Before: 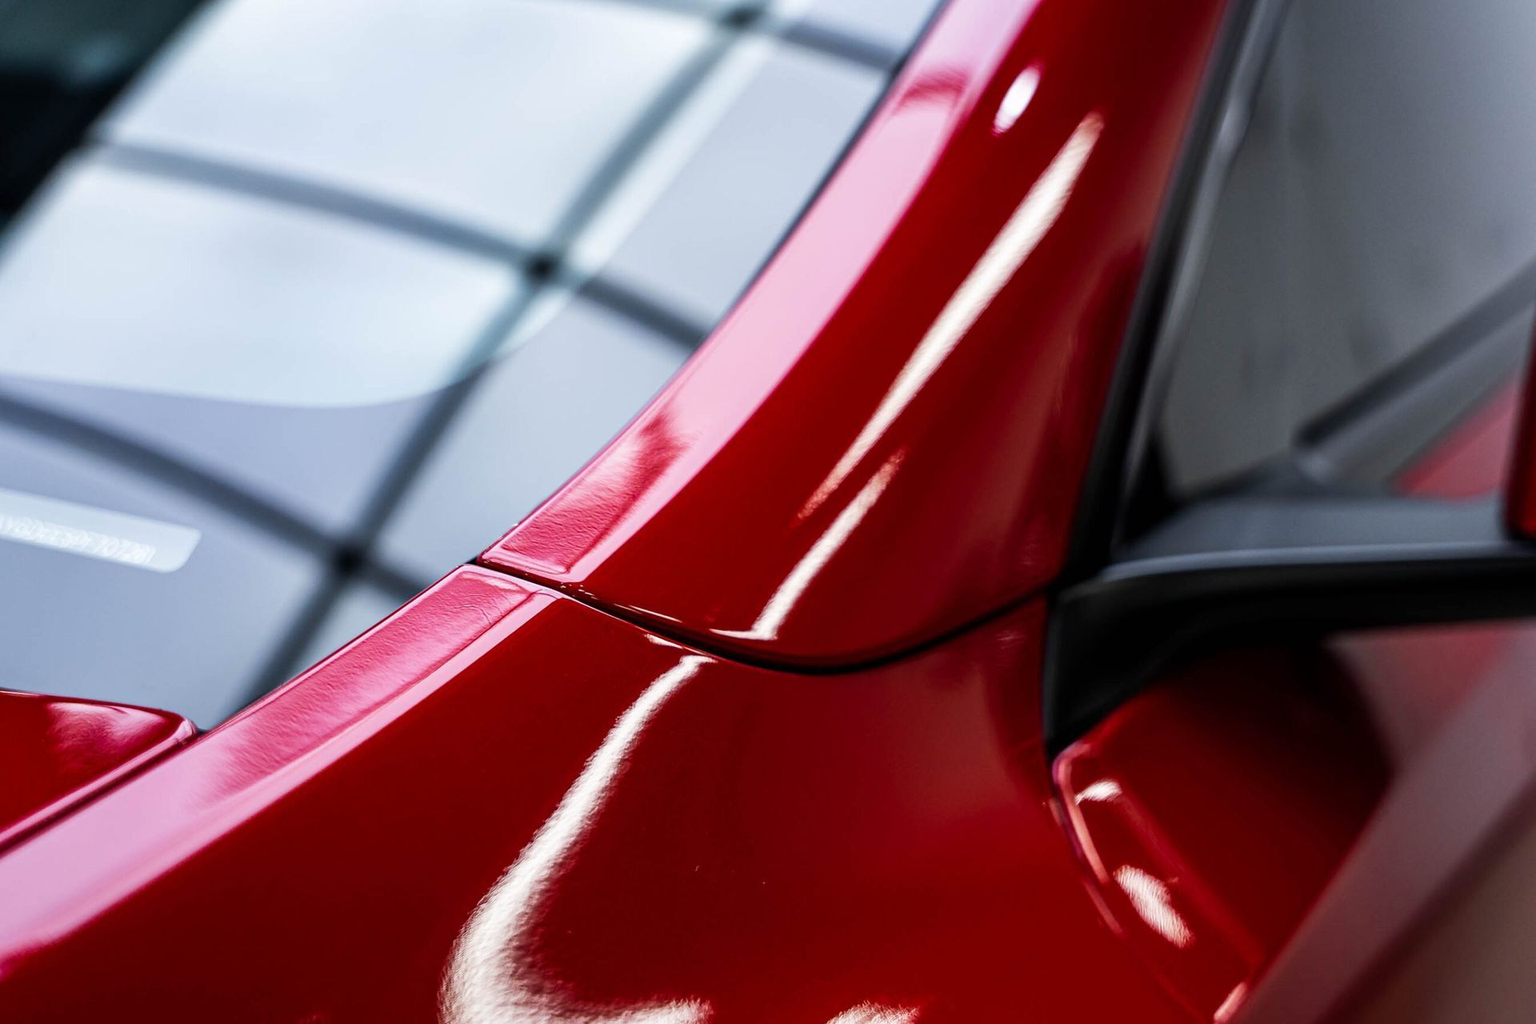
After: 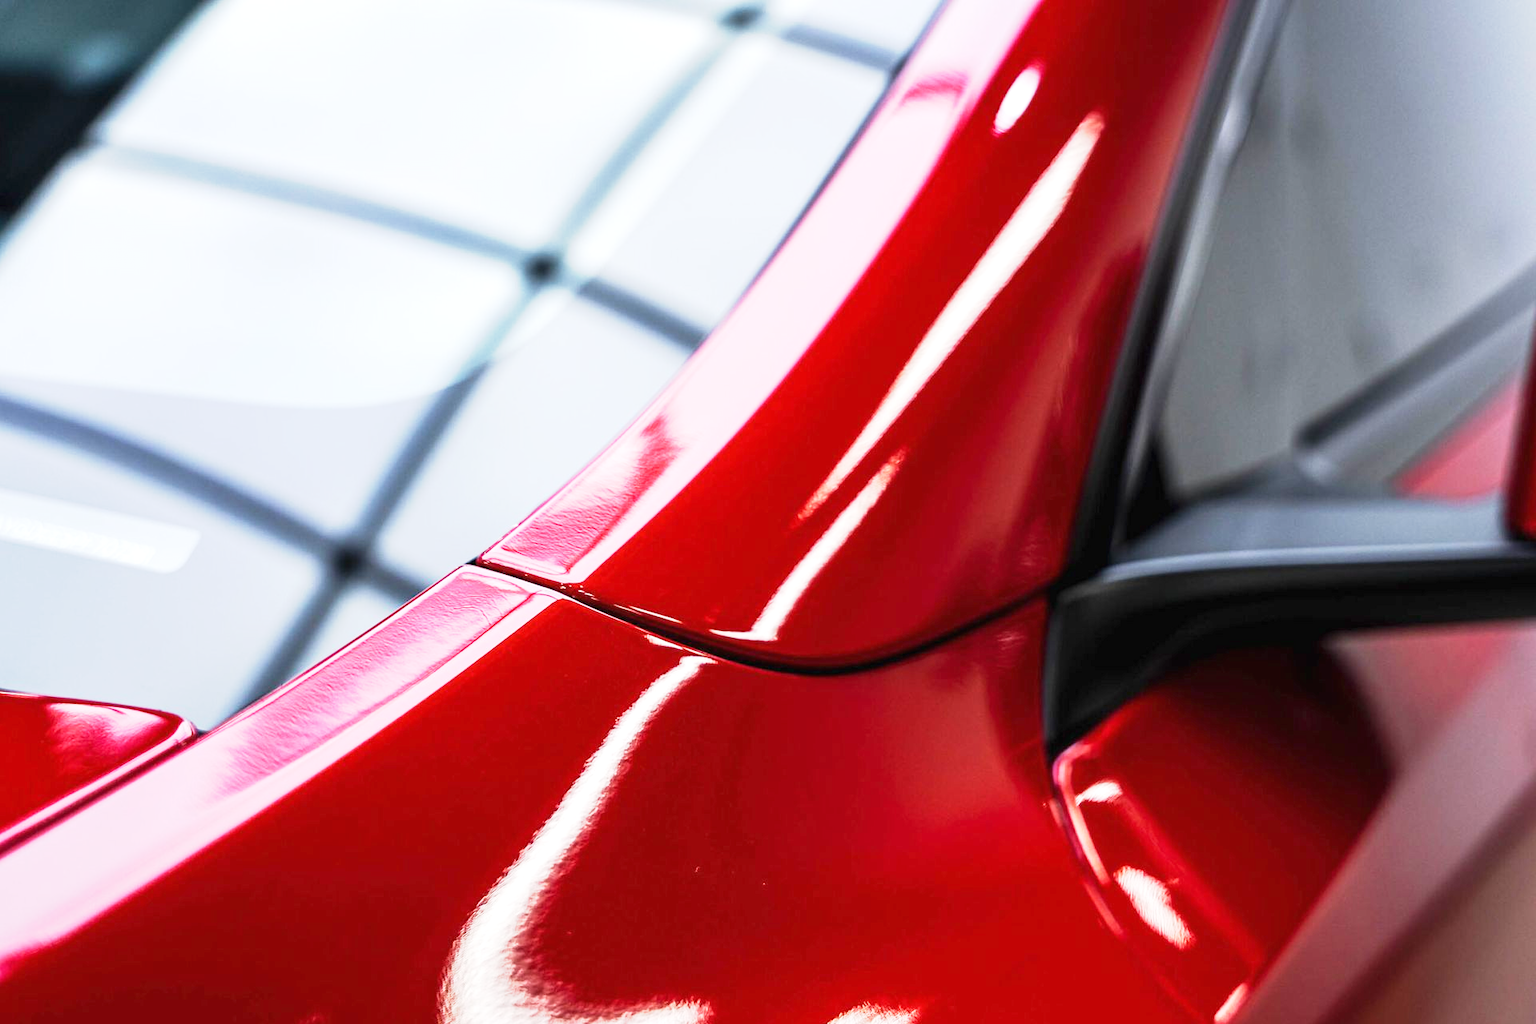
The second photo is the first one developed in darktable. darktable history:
base curve: curves: ch0 [(0, 0) (0.088, 0.125) (0.176, 0.251) (0.354, 0.501) (0.613, 0.749) (1, 0.877)], preserve colors none
exposure: black level correction -0.001, exposure 0.907 EV, compensate highlight preservation false
crop and rotate: left 0.064%, bottom 0.014%
